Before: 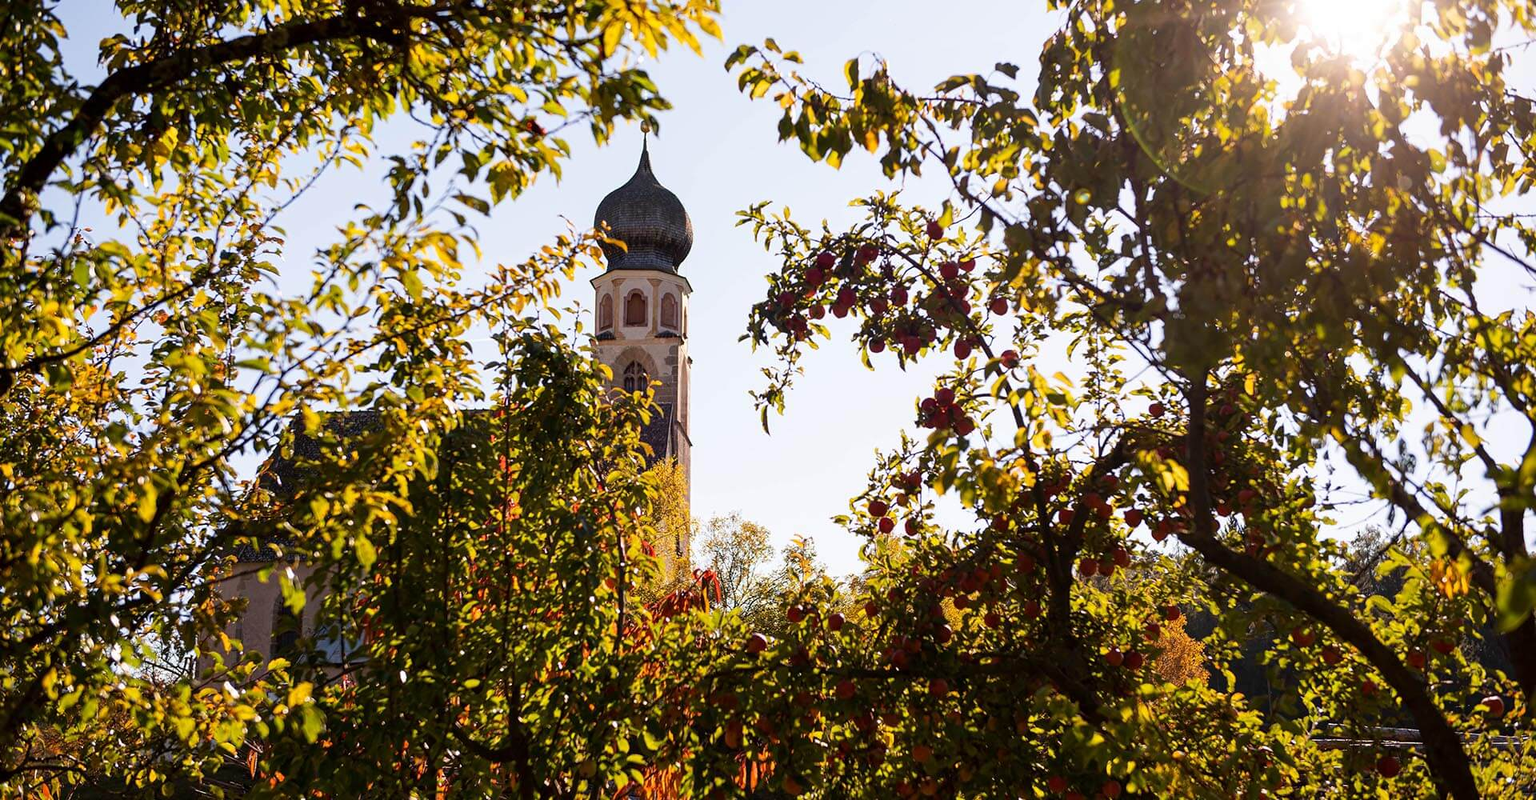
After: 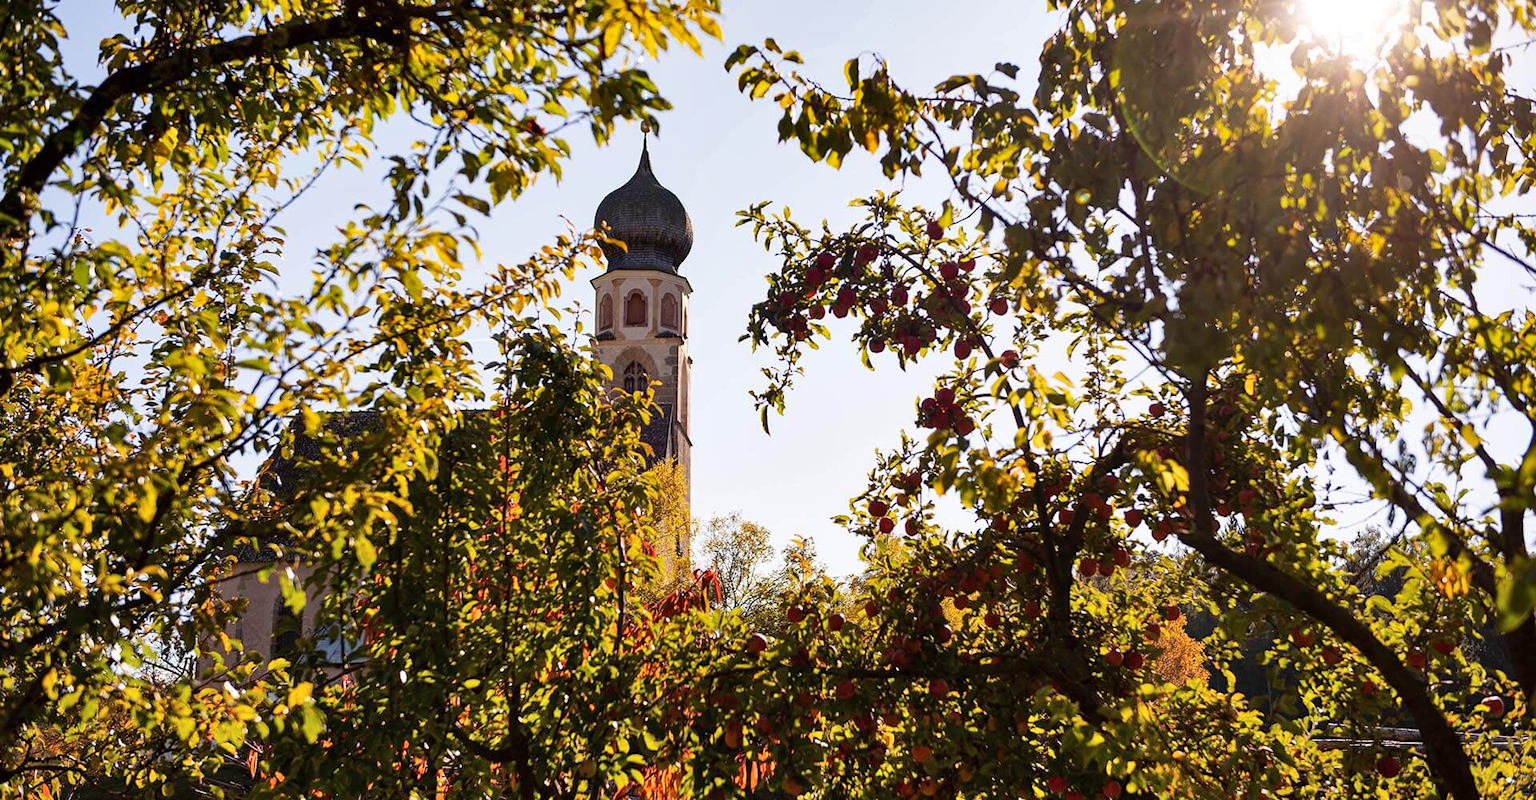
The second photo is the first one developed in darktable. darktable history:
exposure: black level correction 0, compensate highlight preservation false
shadows and highlights: white point adjustment 0.03, soften with gaussian
